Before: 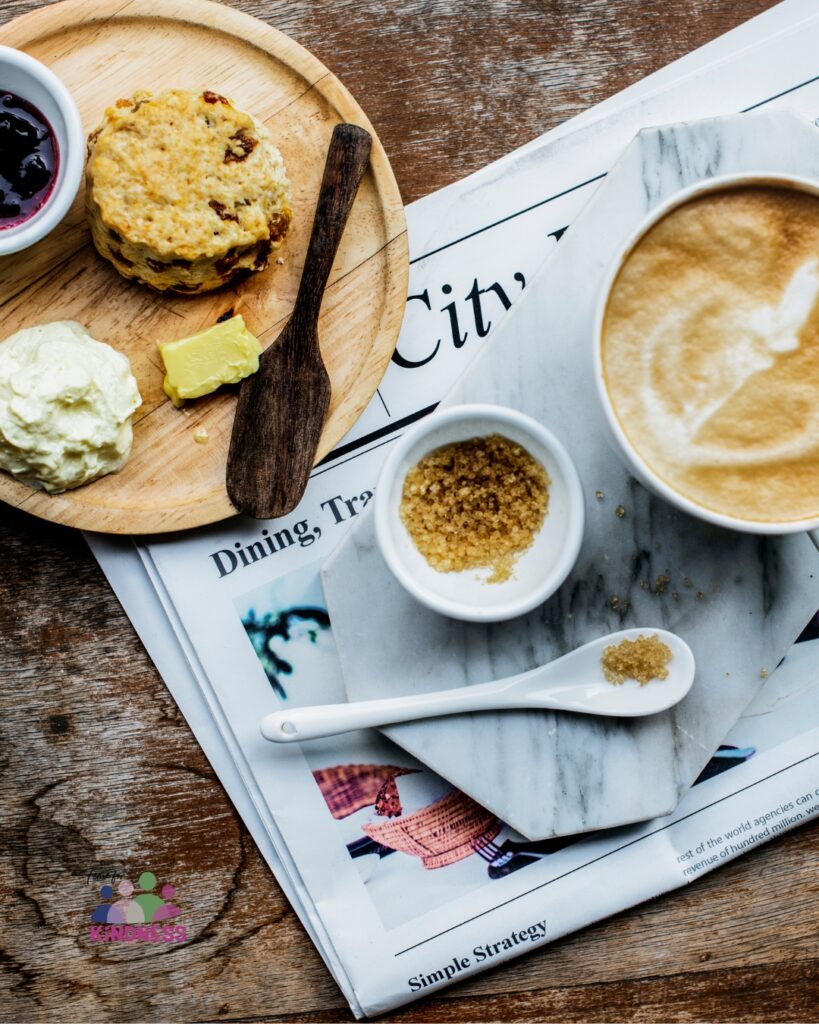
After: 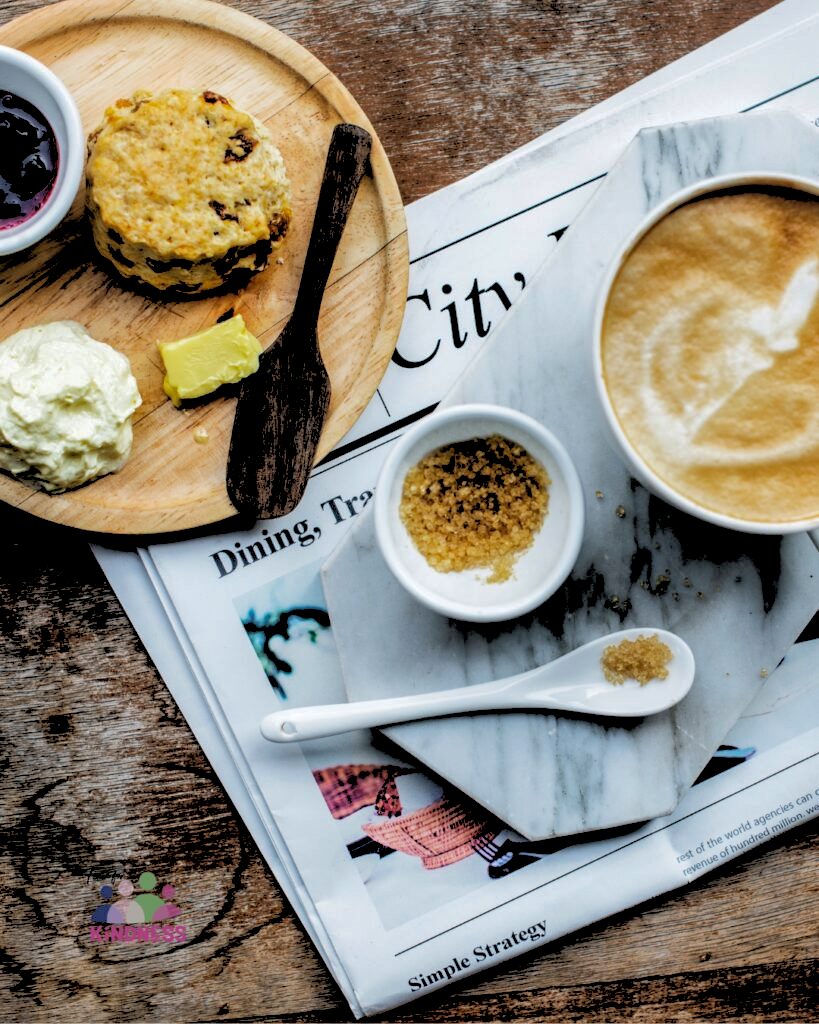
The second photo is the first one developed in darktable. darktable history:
rgb levels: levels [[0.029, 0.461, 0.922], [0, 0.5, 1], [0, 0.5, 1]]
shadows and highlights: on, module defaults
